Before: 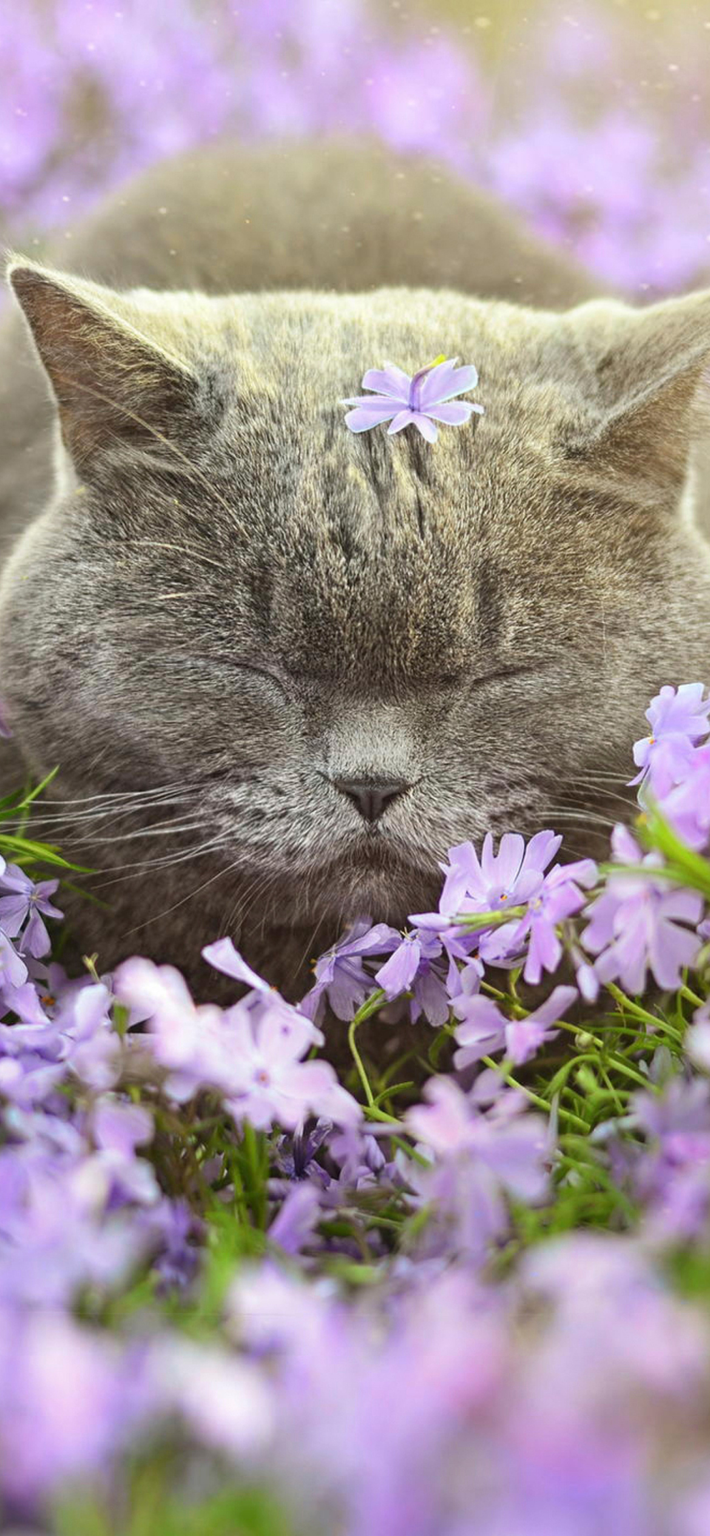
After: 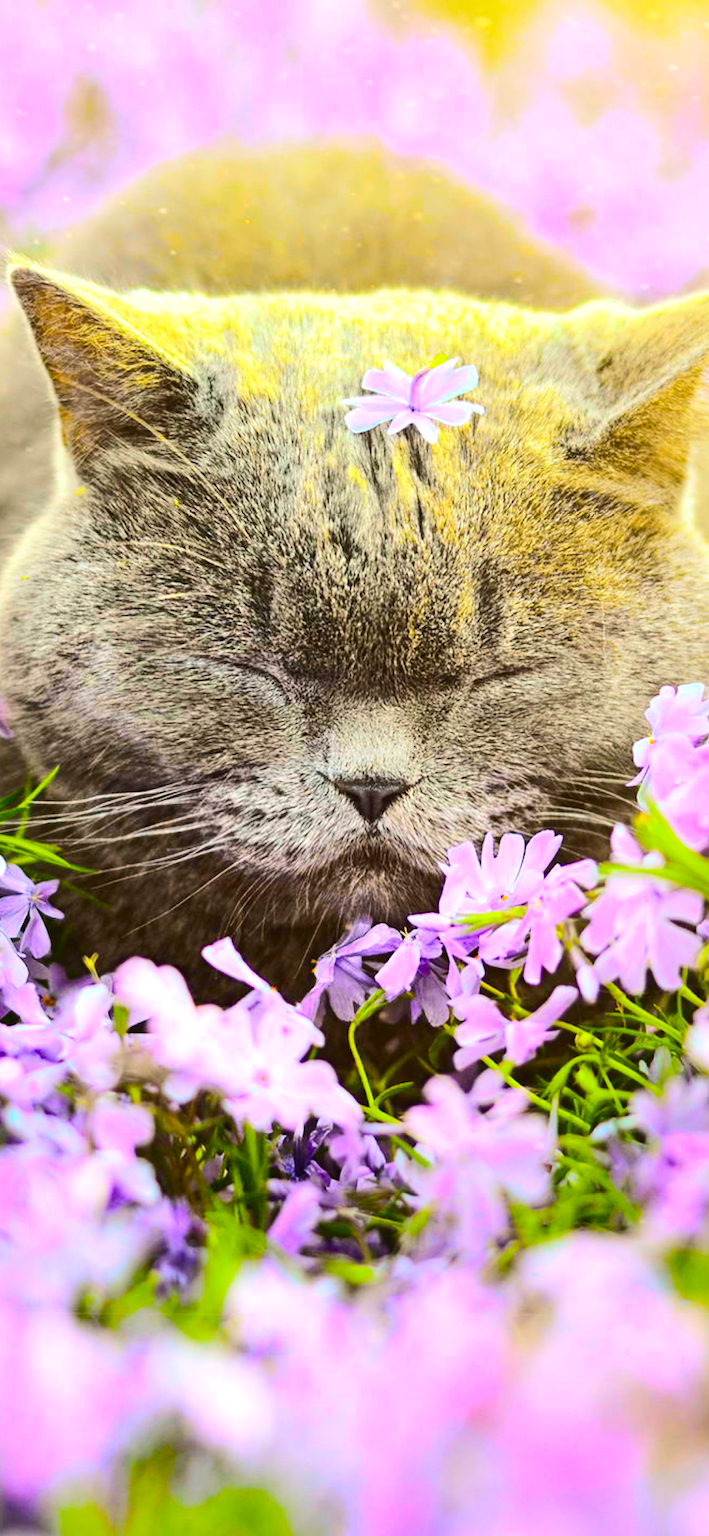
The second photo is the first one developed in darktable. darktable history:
color balance rgb: linear chroma grading › global chroma 14.529%, perceptual saturation grading › global saturation 30.386%, perceptual brilliance grading › highlights 15.996%, perceptual brilliance grading › mid-tones 5.834%, perceptual brilliance grading › shadows -15.371%, global vibrance 25.561%
tone curve: curves: ch0 [(0, 0.011) (0.104, 0.085) (0.236, 0.234) (0.398, 0.507) (0.472, 0.62) (0.641, 0.773) (0.835, 0.883) (1, 0.961)]; ch1 [(0, 0) (0.353, 0.344) (0.43, 0.401) (0.479, 0.476) (0.502, 0.504) (0.54, 0.542) (0.602, 0.613) (0.638, 0.668) (0.693, 0.727) (1, 1)]; ch2 [(0, 0) (0.34, 0.314) (0.434, 0.43) (0.5, 0.506) (0.528, 0.534) (0.55, 0.567) (0.595, 0.613) (0.644, 0.729) (1, 1)], color space Lab, independent channels, preserve colors none
